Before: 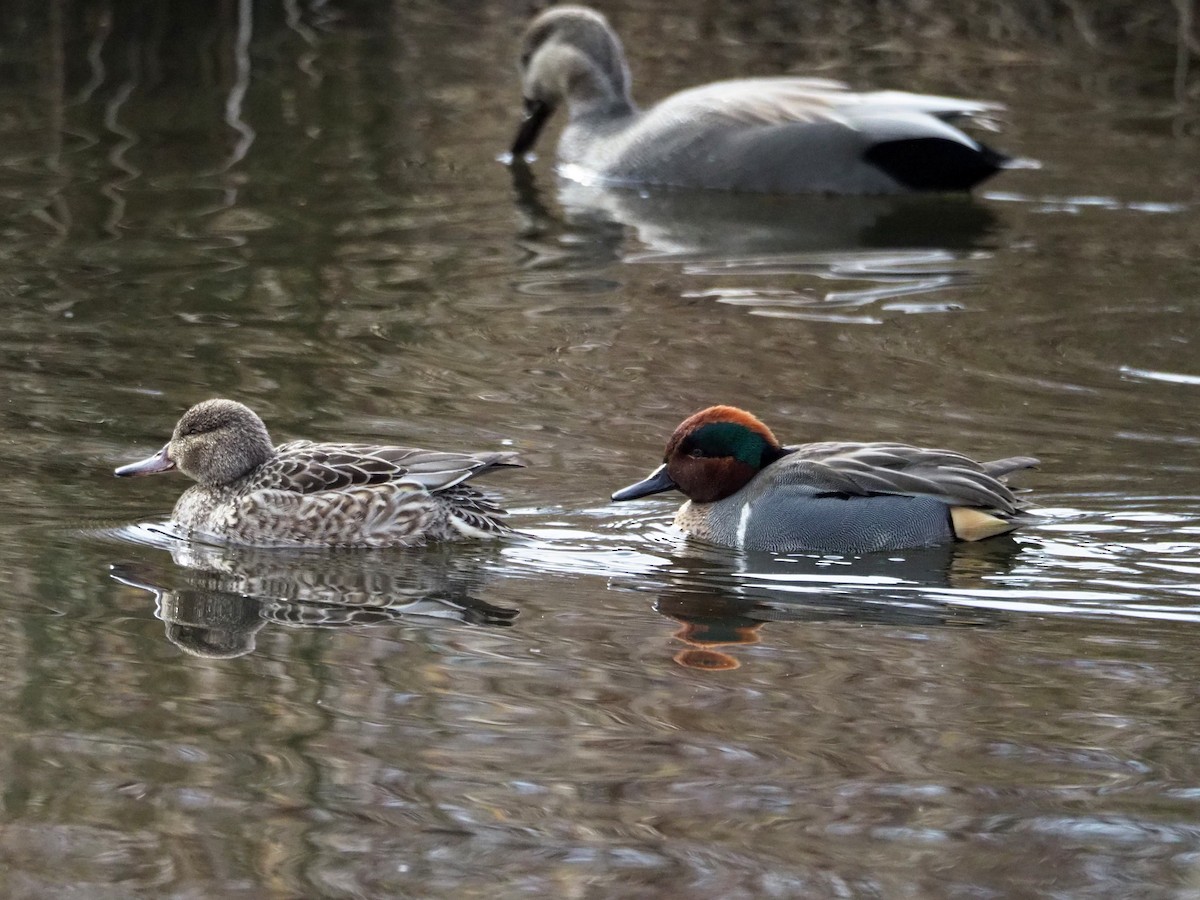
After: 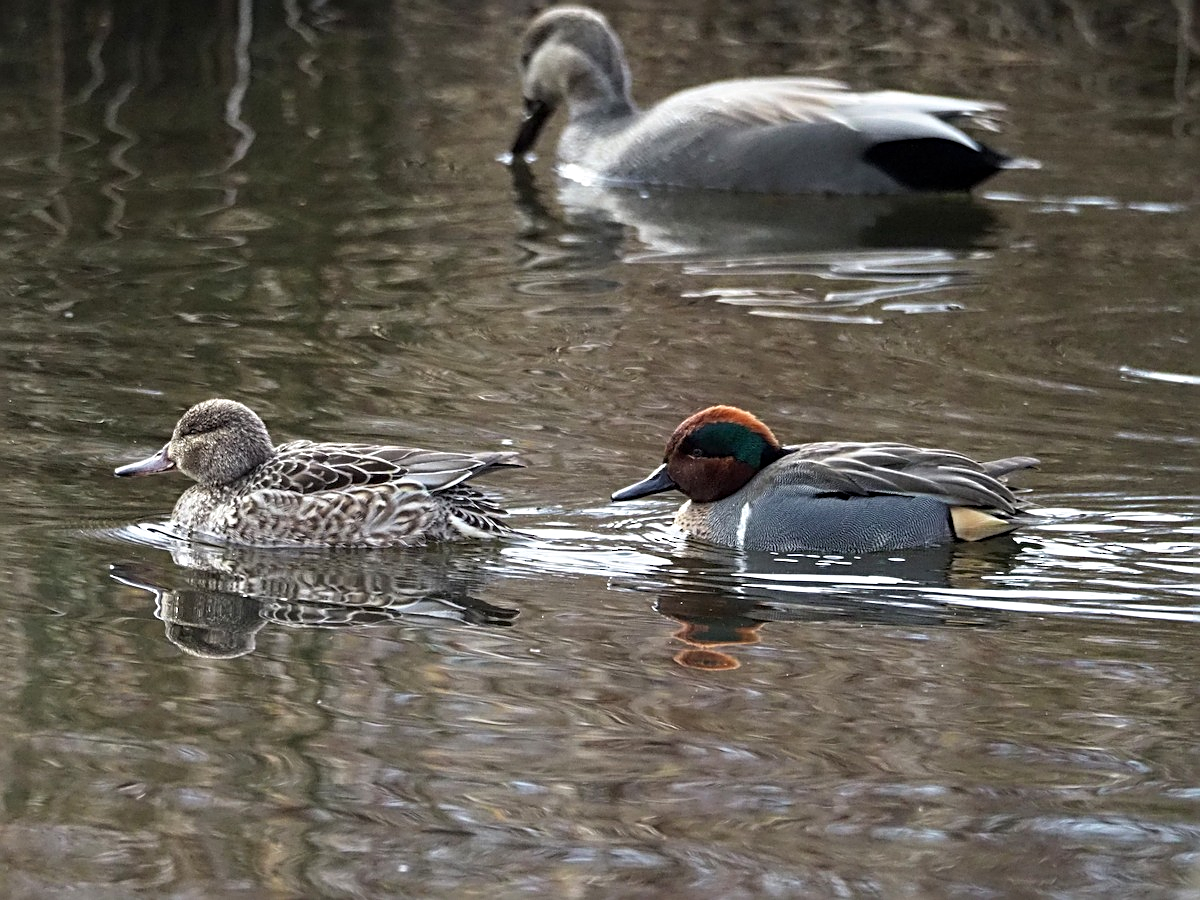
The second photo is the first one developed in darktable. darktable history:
sharpen: radius 2.535, amount 0.623
exposure: exposure 0.085 EV, compensate highlight preservation false
